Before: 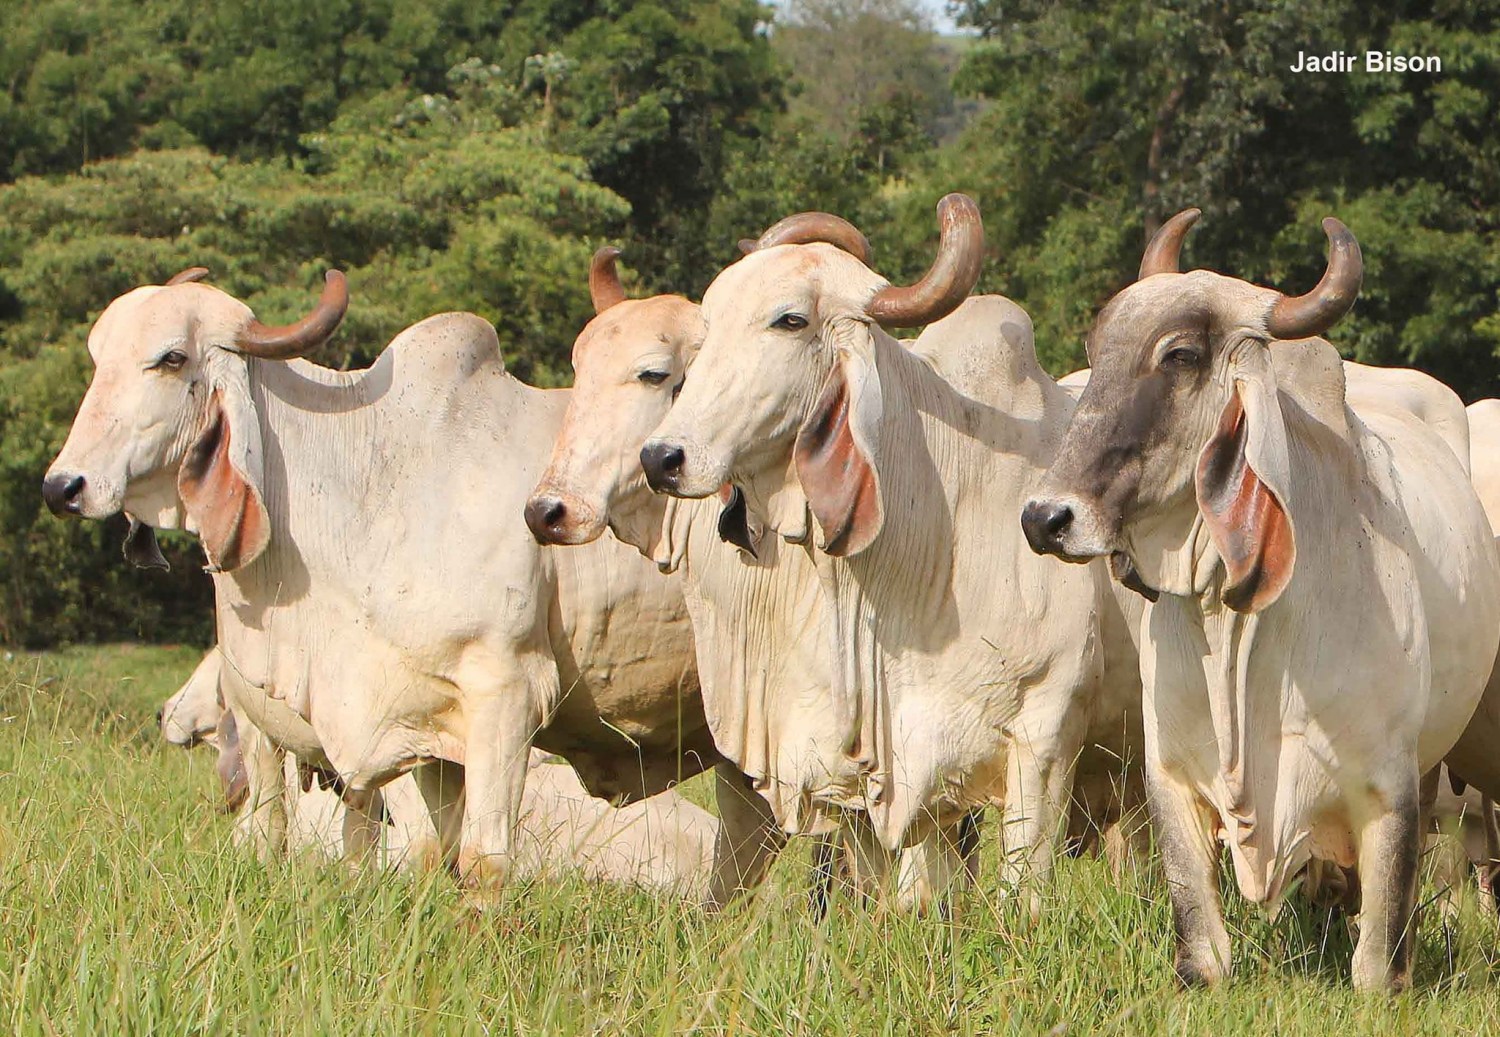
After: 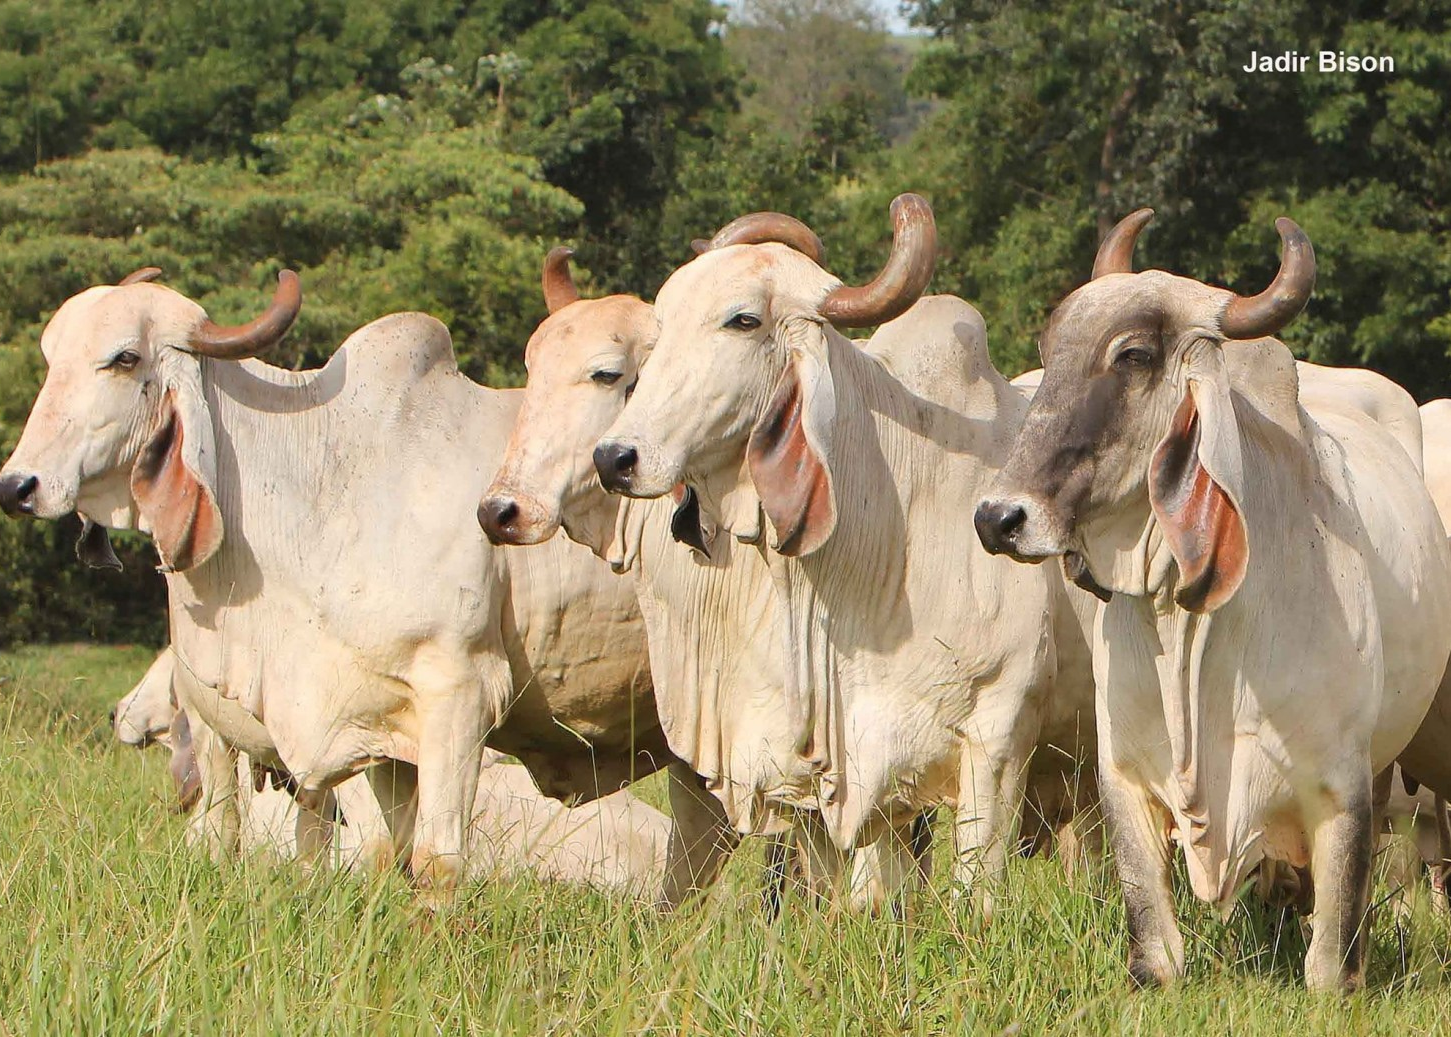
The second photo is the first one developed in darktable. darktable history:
crop and rotate: left 3.238%
